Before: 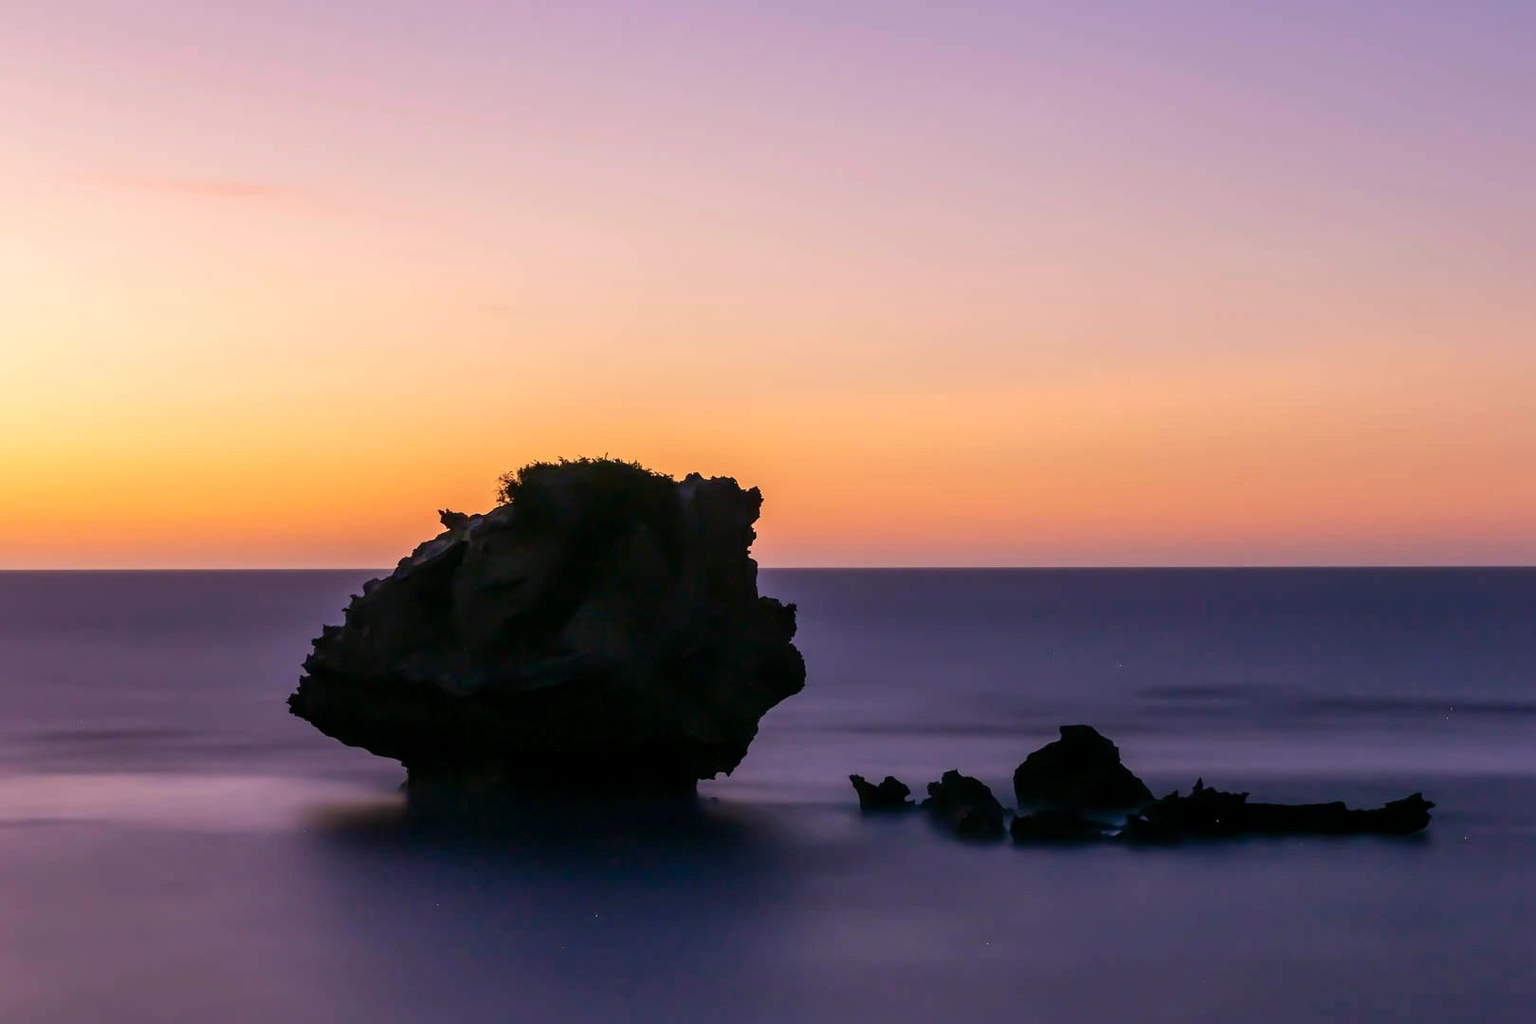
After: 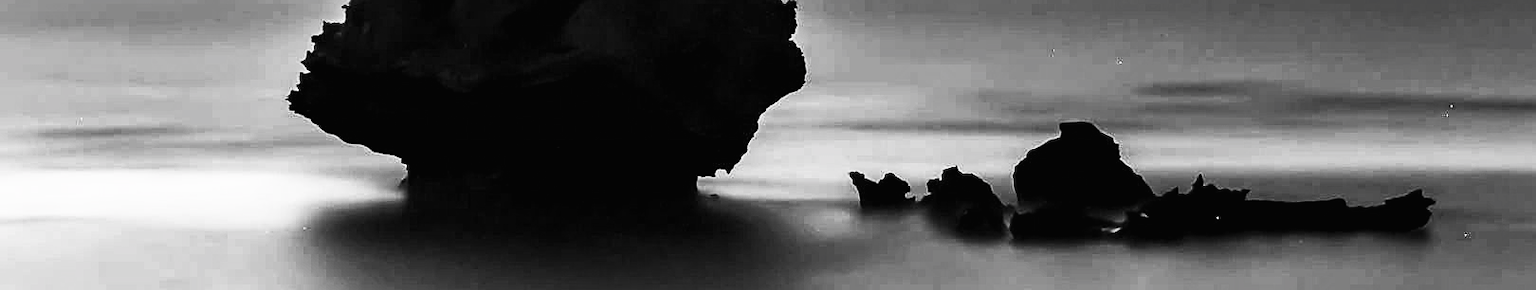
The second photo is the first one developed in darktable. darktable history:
crop and rotate: top 58.962%, bottom 12.688%
contrast brightness saturation: contrast 0.524, brightness 0.46, saturation -0.991
filmic rgb: black relative exposure -8.18 EV, white relative exposure 2.2 EV, target white luminance 99.868%, hardness 7.15, latitude 74.33%, contrast 1.32, highlights saturation mix -1.77%, shadows ↔ highlights balance 30.83%
sharpen: on, module defaults
exposure: black level correction 0, exposure 1.2 EV, compensate exposure bias true, compensate highlight preservation false
color correction: highlights b* -0.026, saturation 0.558
